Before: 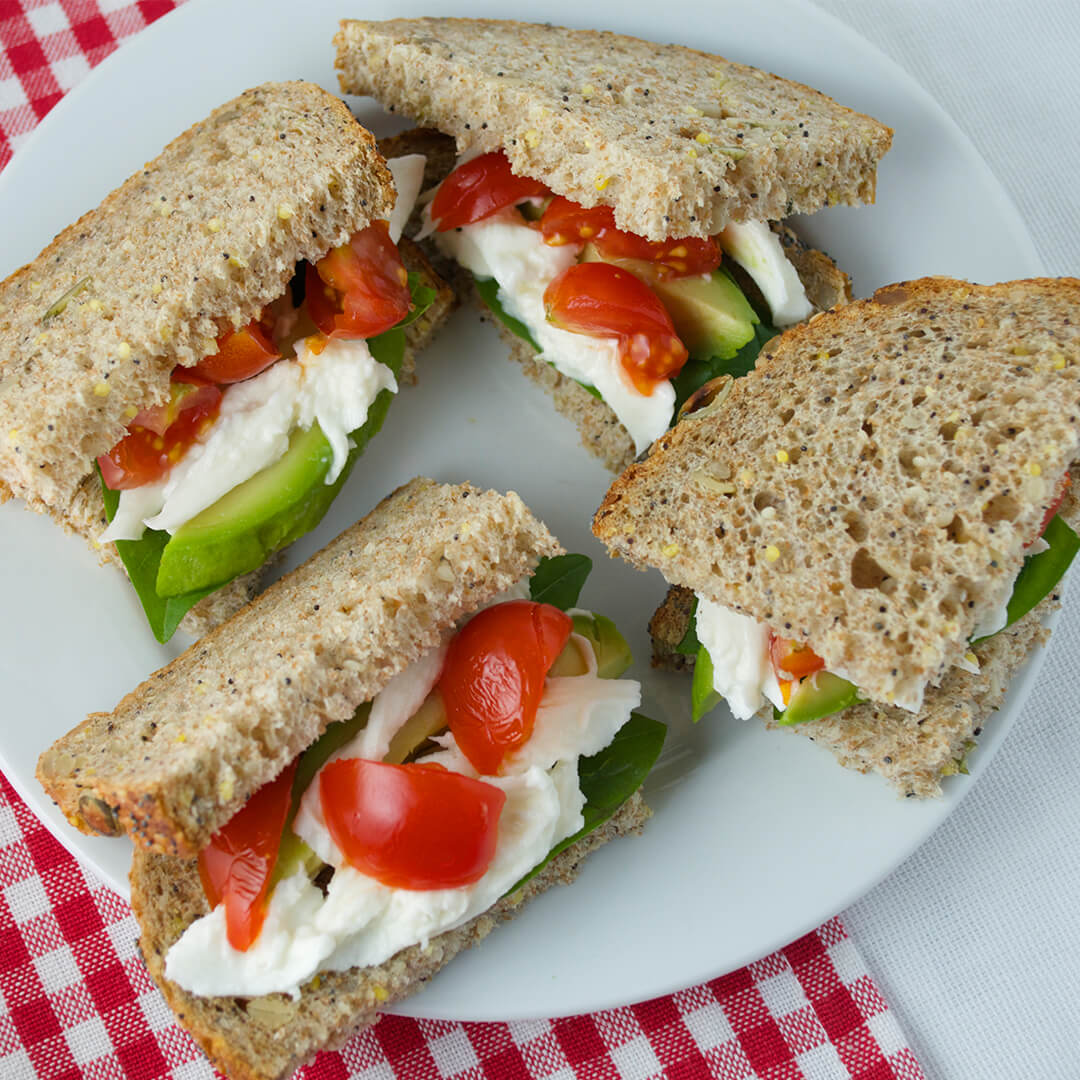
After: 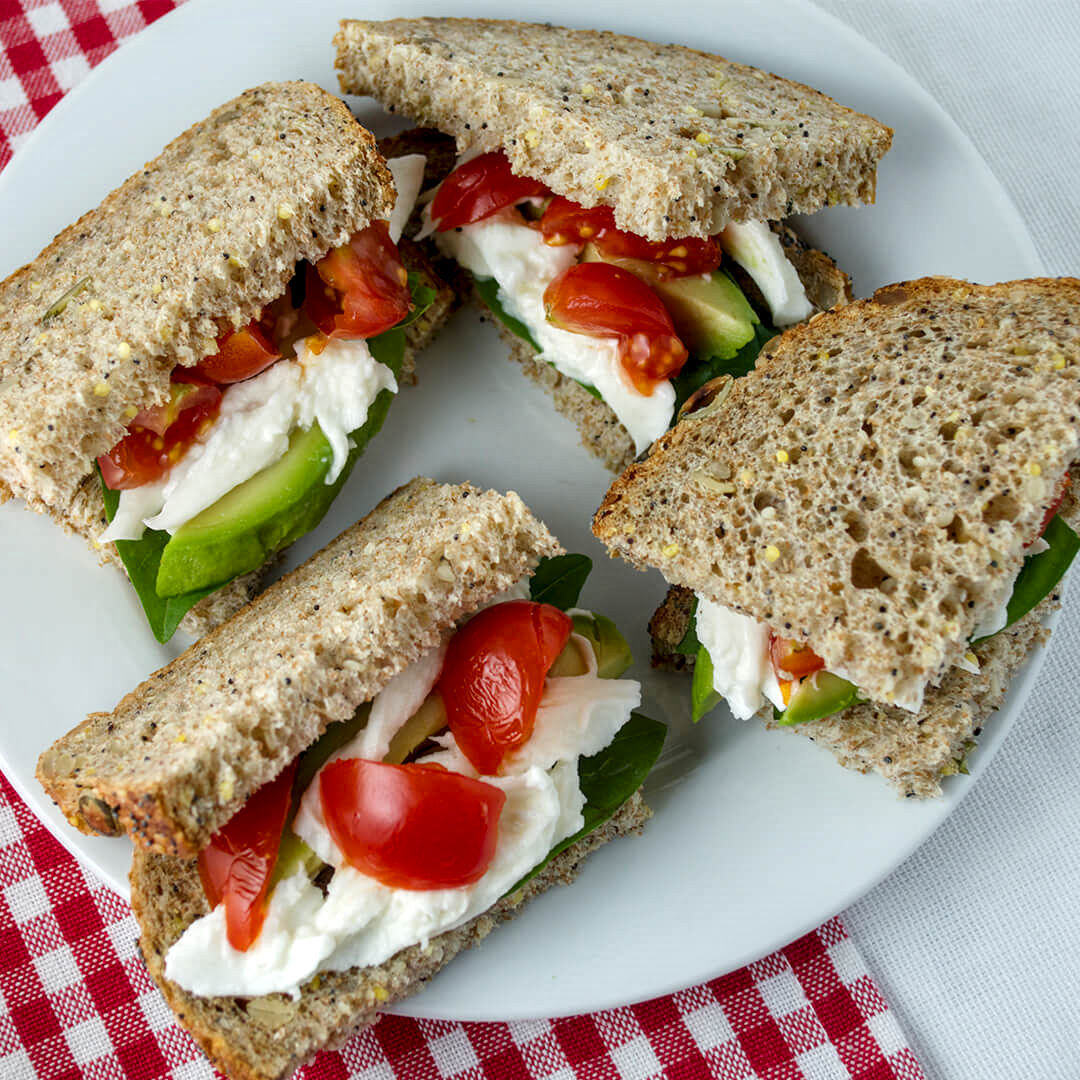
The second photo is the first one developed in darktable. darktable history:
local contrast: detail 150%
exposure: compensate highlight preservation false
